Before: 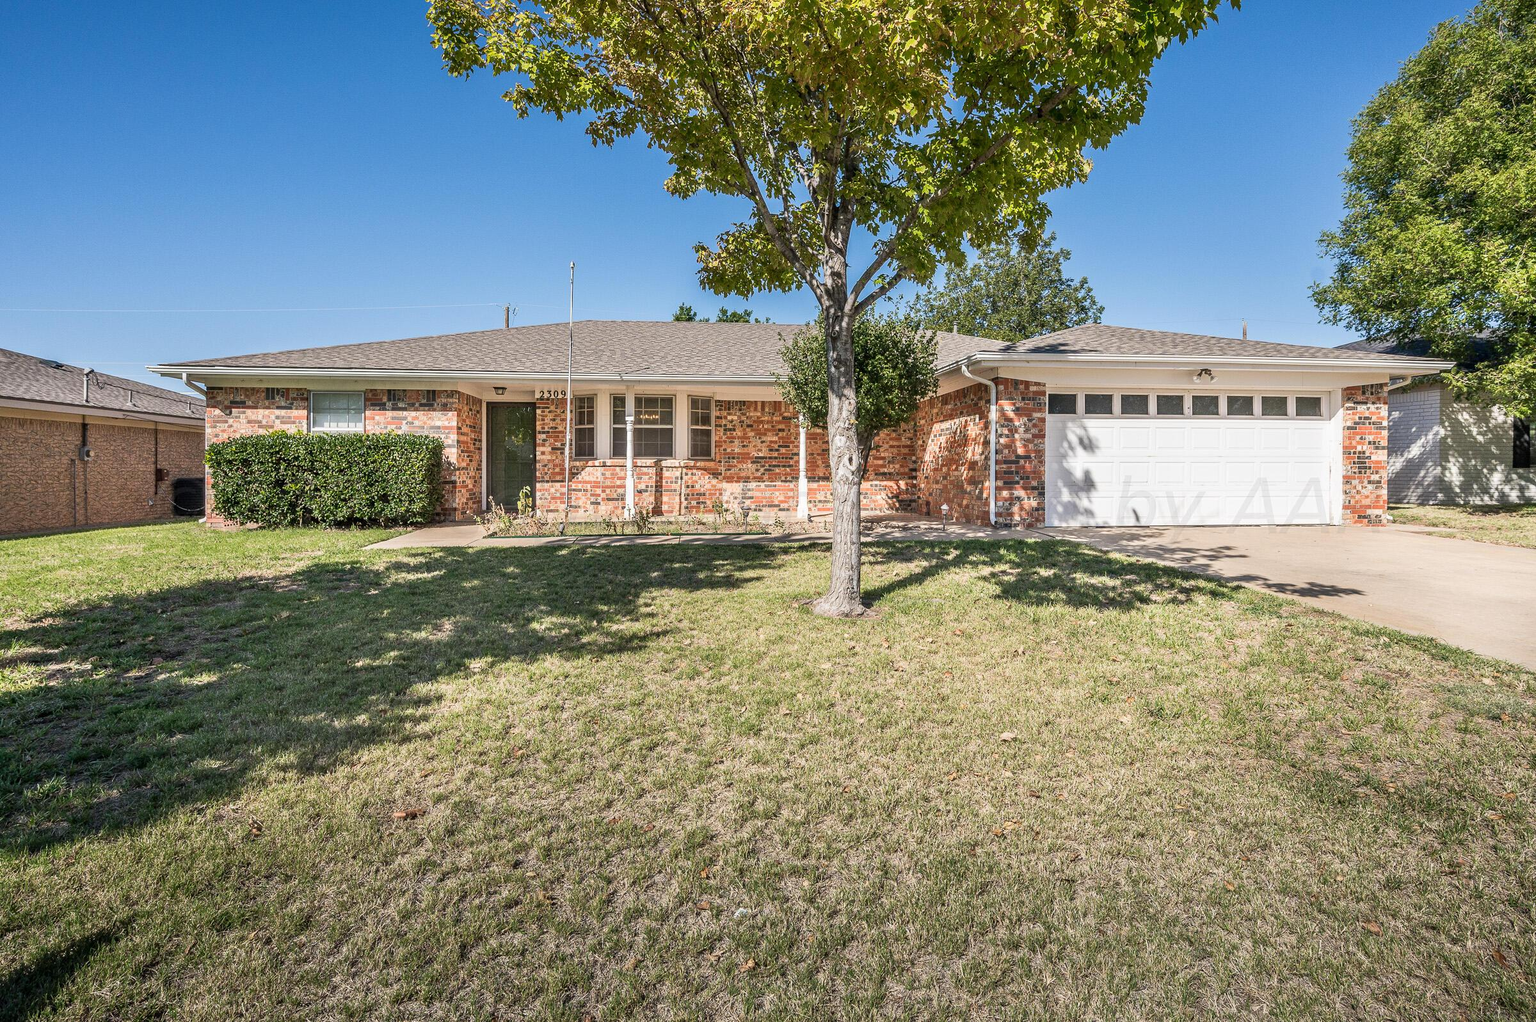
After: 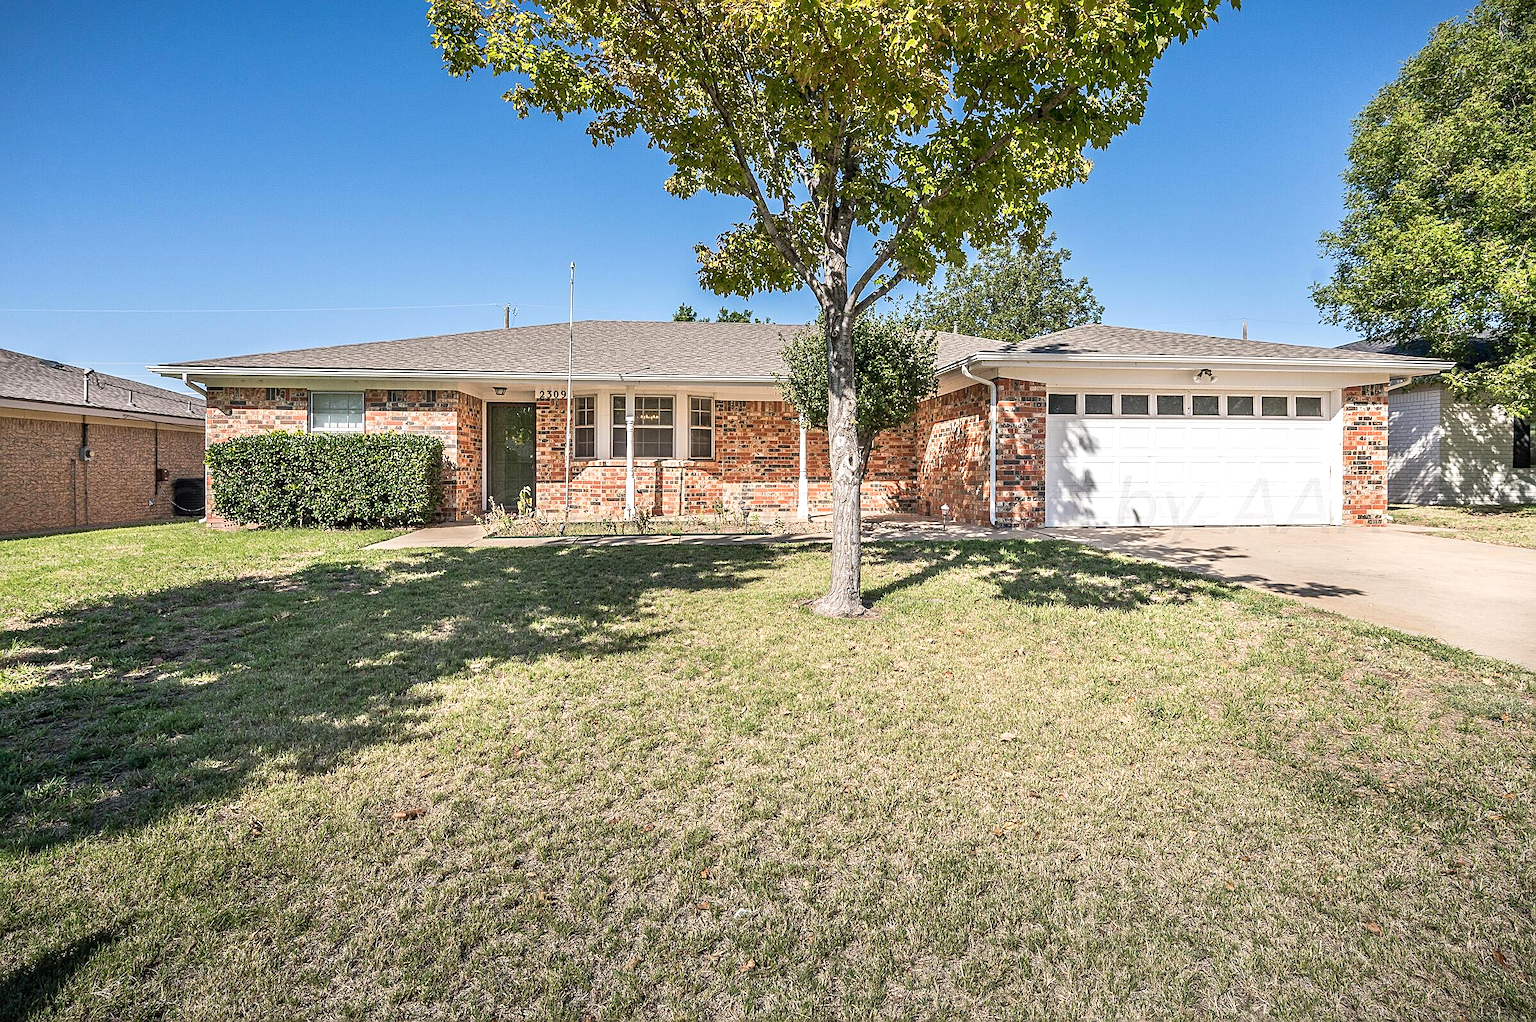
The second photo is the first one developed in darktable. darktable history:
exposure: black level correction 0, exposure 0.199 EV, compensate highlight preservation false
vignetting: fall-off start 100.3%, fall-off radius 71.24%, brightness -0.585, saturation -0.124, width/height ratio 1.17, dithering 8-bit output, unbound false
sharpen: on, module defaults
